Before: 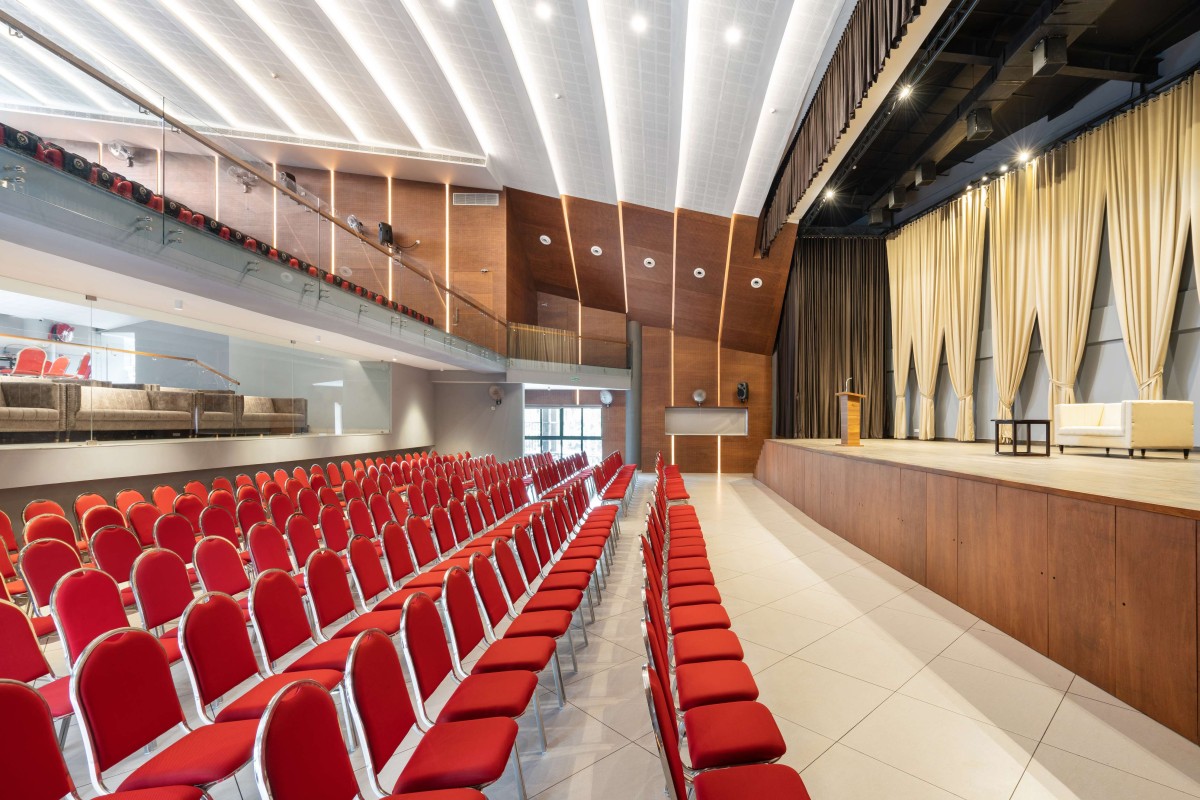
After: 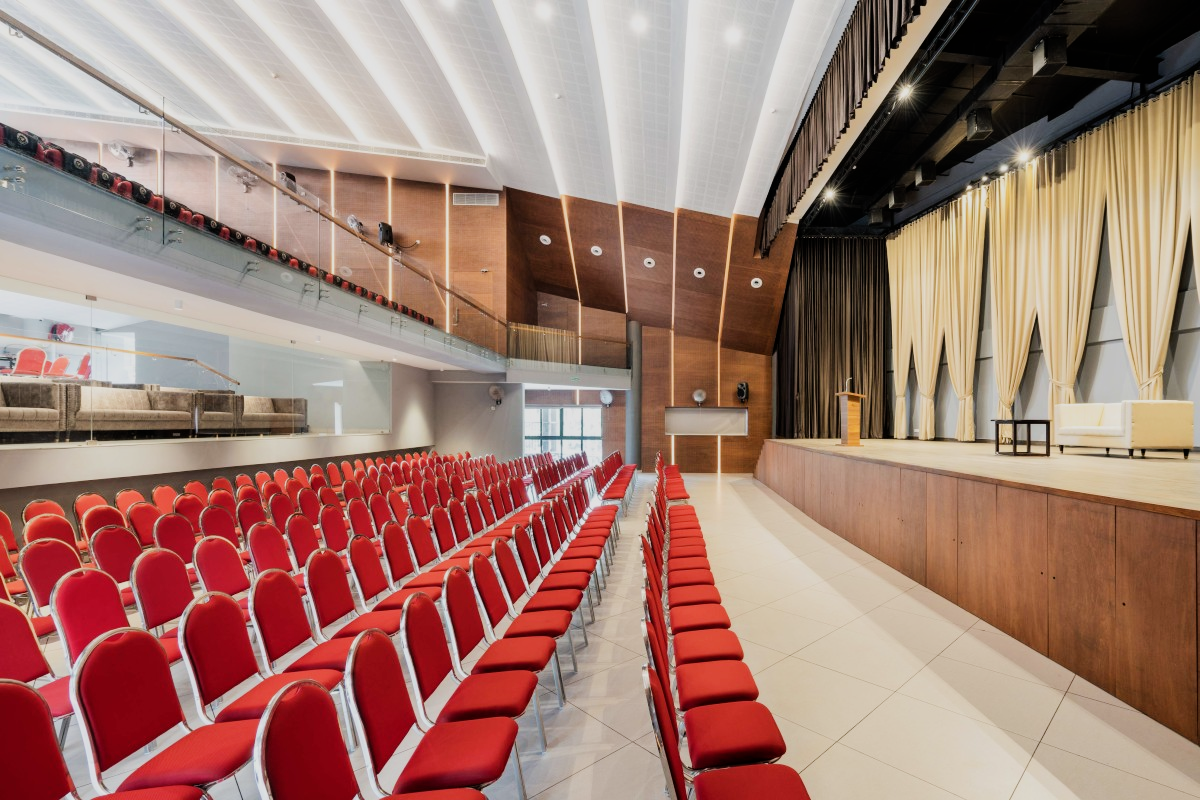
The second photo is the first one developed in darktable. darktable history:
tone equalizer: -8 EV -0.417 EV, -7 EV -0.389 EV, -6 EV -0.333 EV, -5 EV -0.222 EV, -3 EV 0.222 EV, -2 EV 0.333 EV, -1 EV 0.389 EV, +0 EV 0.417 EV, edges refinement/feathering 500, mask exposure compensation -1.57 EV, preserve details no
filmic rgb: black relative exposure -7.65 EV, white relative exposure 4.56 EV, hardness 3.61
